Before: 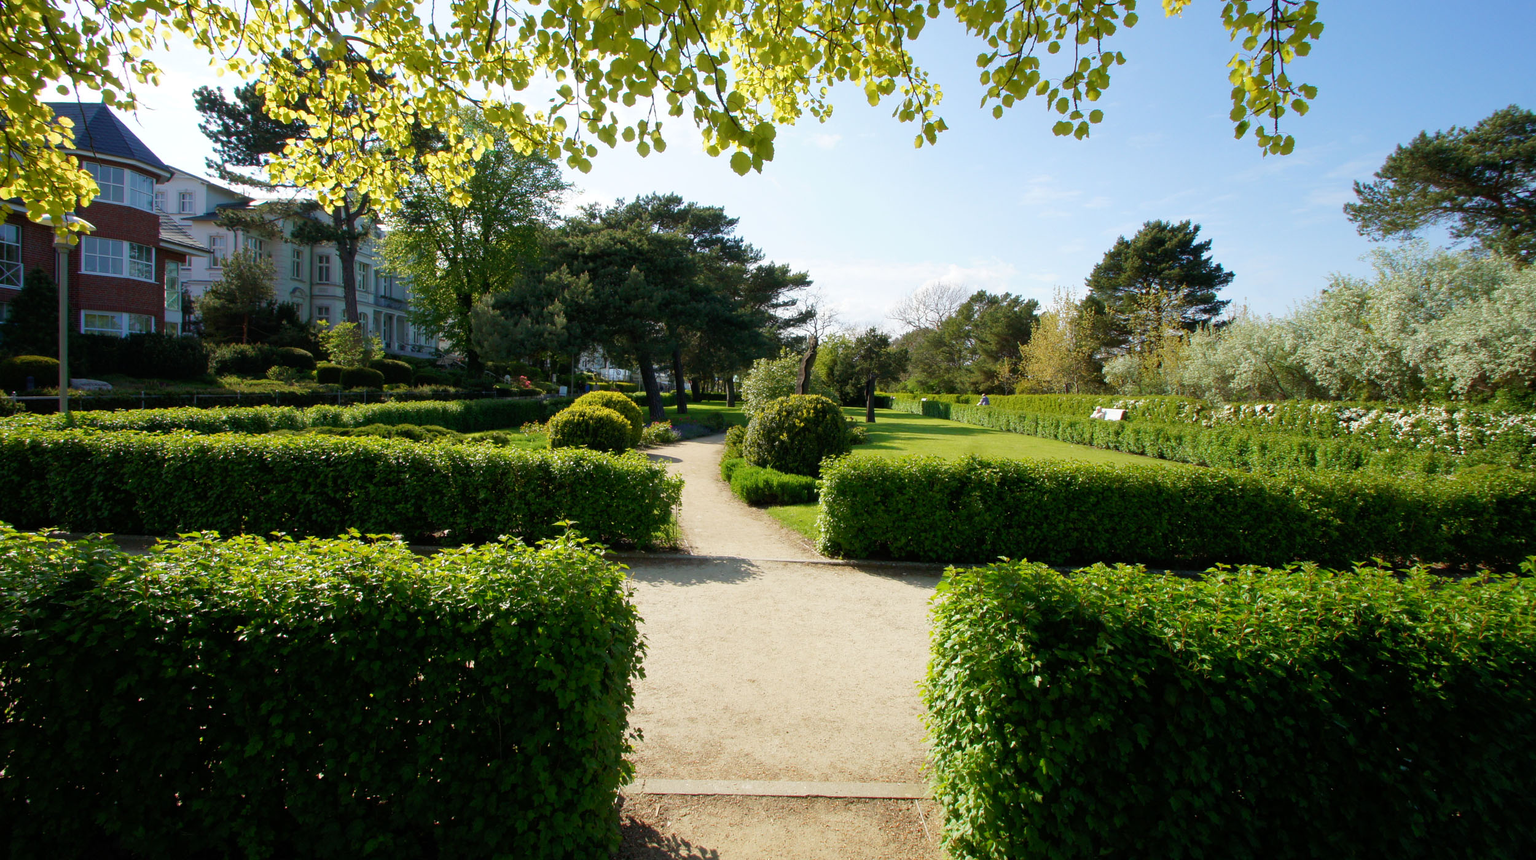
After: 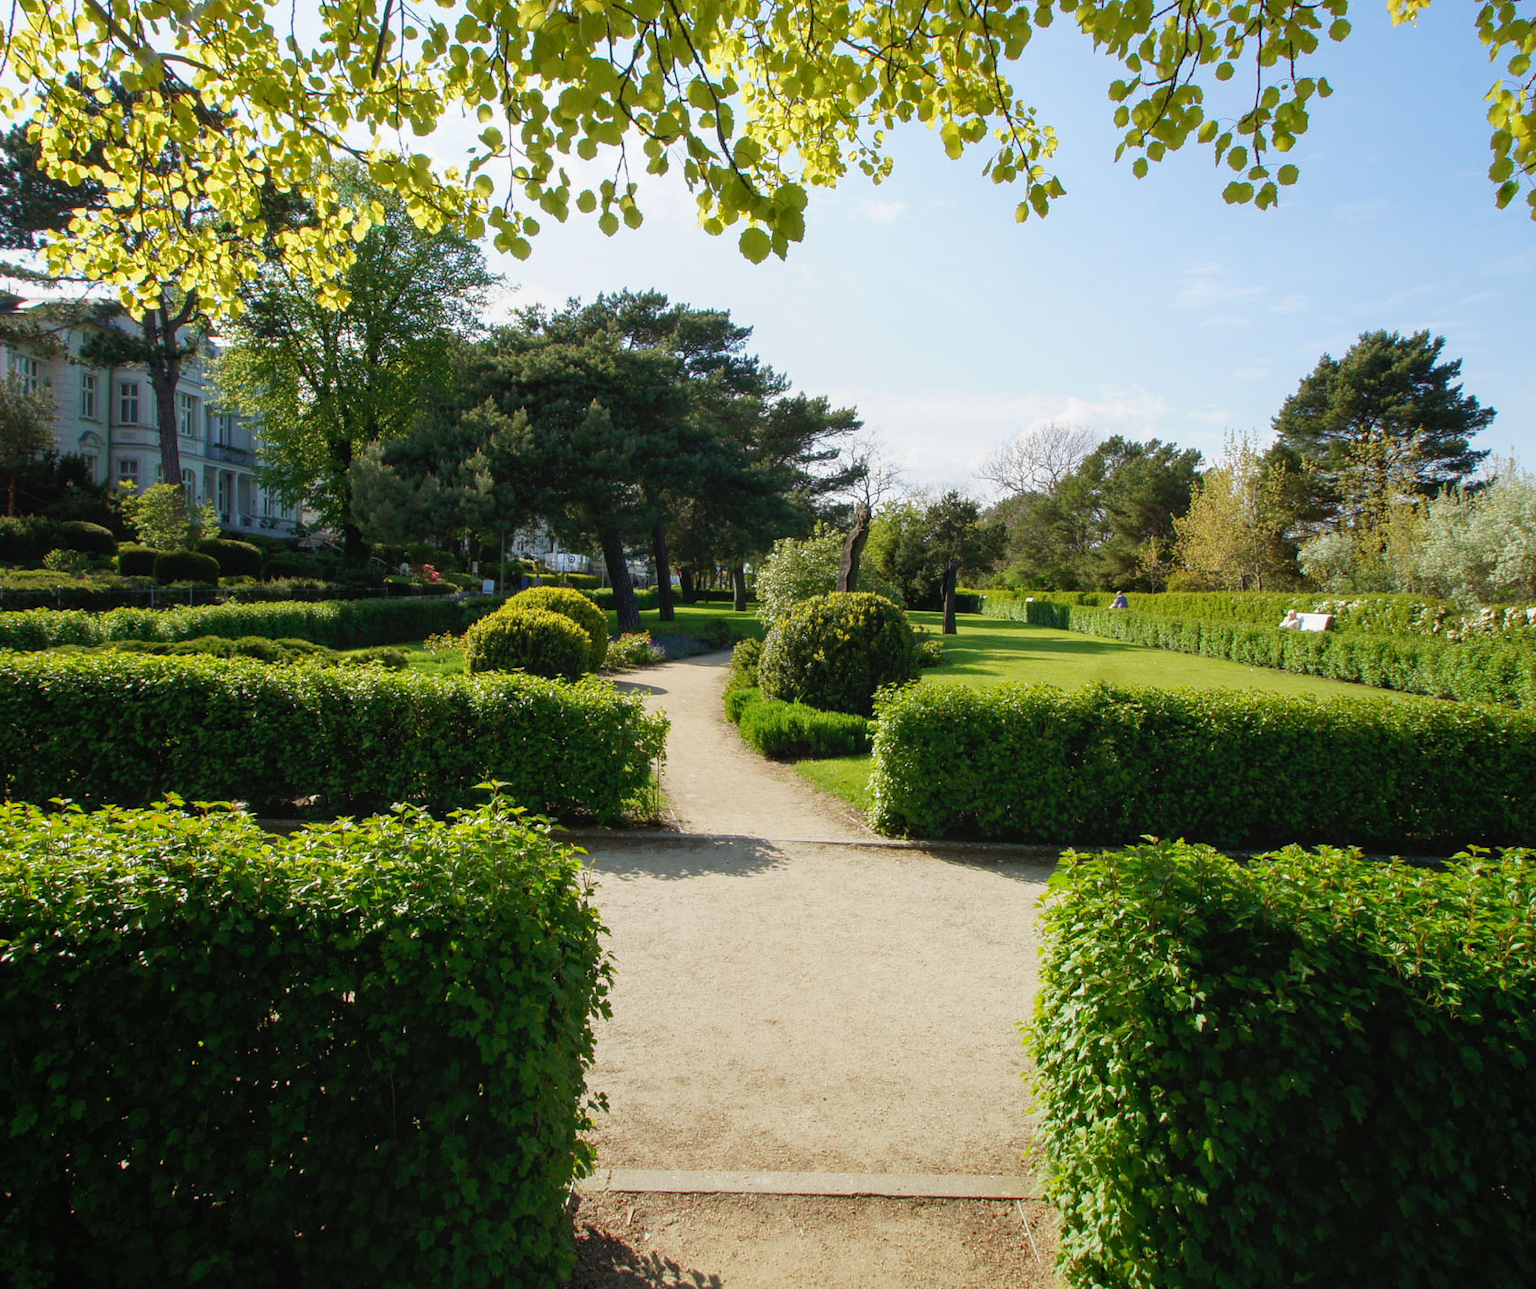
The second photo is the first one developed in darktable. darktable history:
crop and rotate: left 15.546%, right 17.787%
local contrast: detail 110%
